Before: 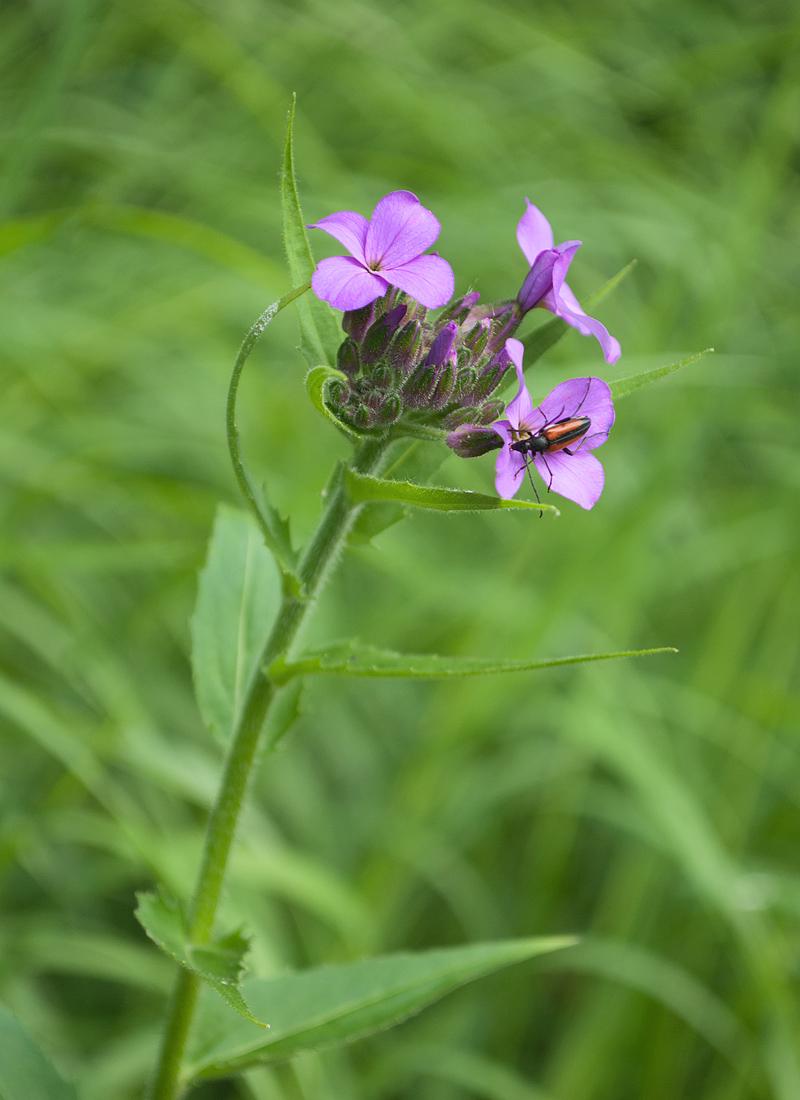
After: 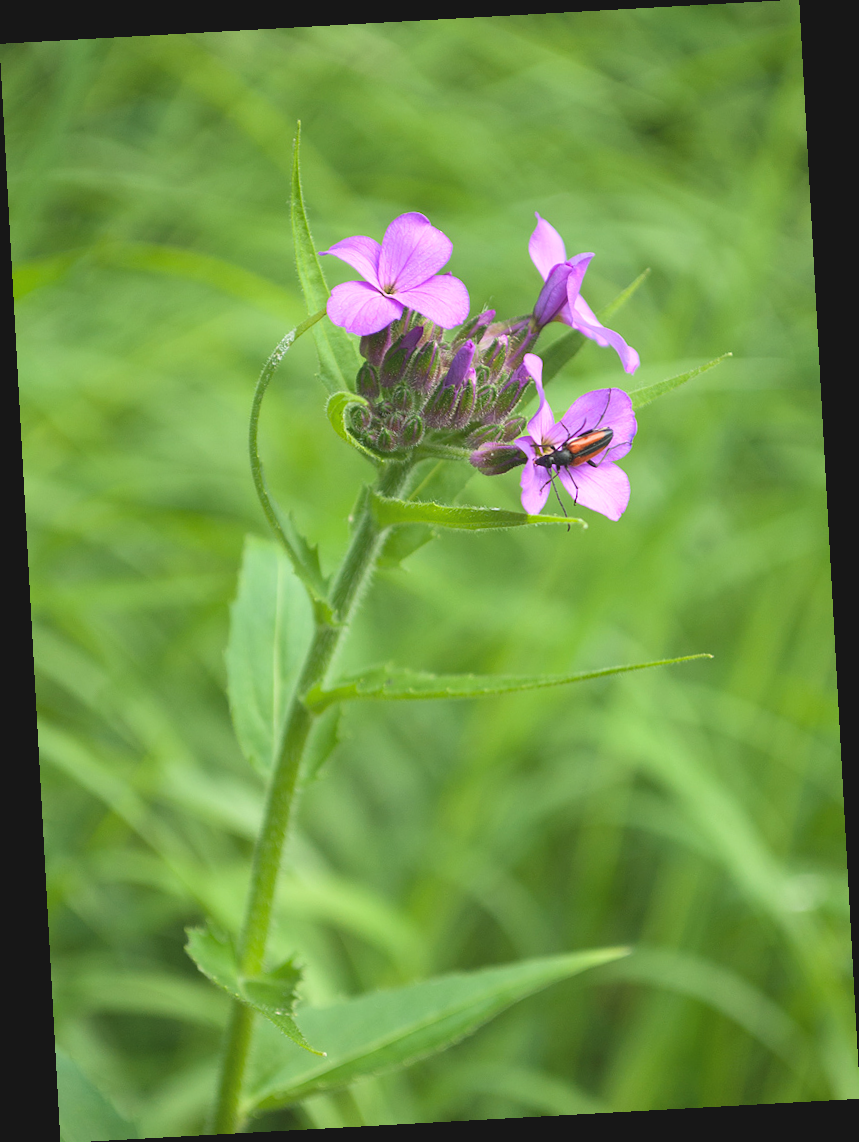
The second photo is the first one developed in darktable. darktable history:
contrast brightness saturation: contrast -0.11
white balance: red 1.009, blue 0.985
exposure: black level correction -0.002, exposure 0.54 EV, compensate highlight preservation false
rotate and perspective: rotation -3.18°, automatic cropping off
